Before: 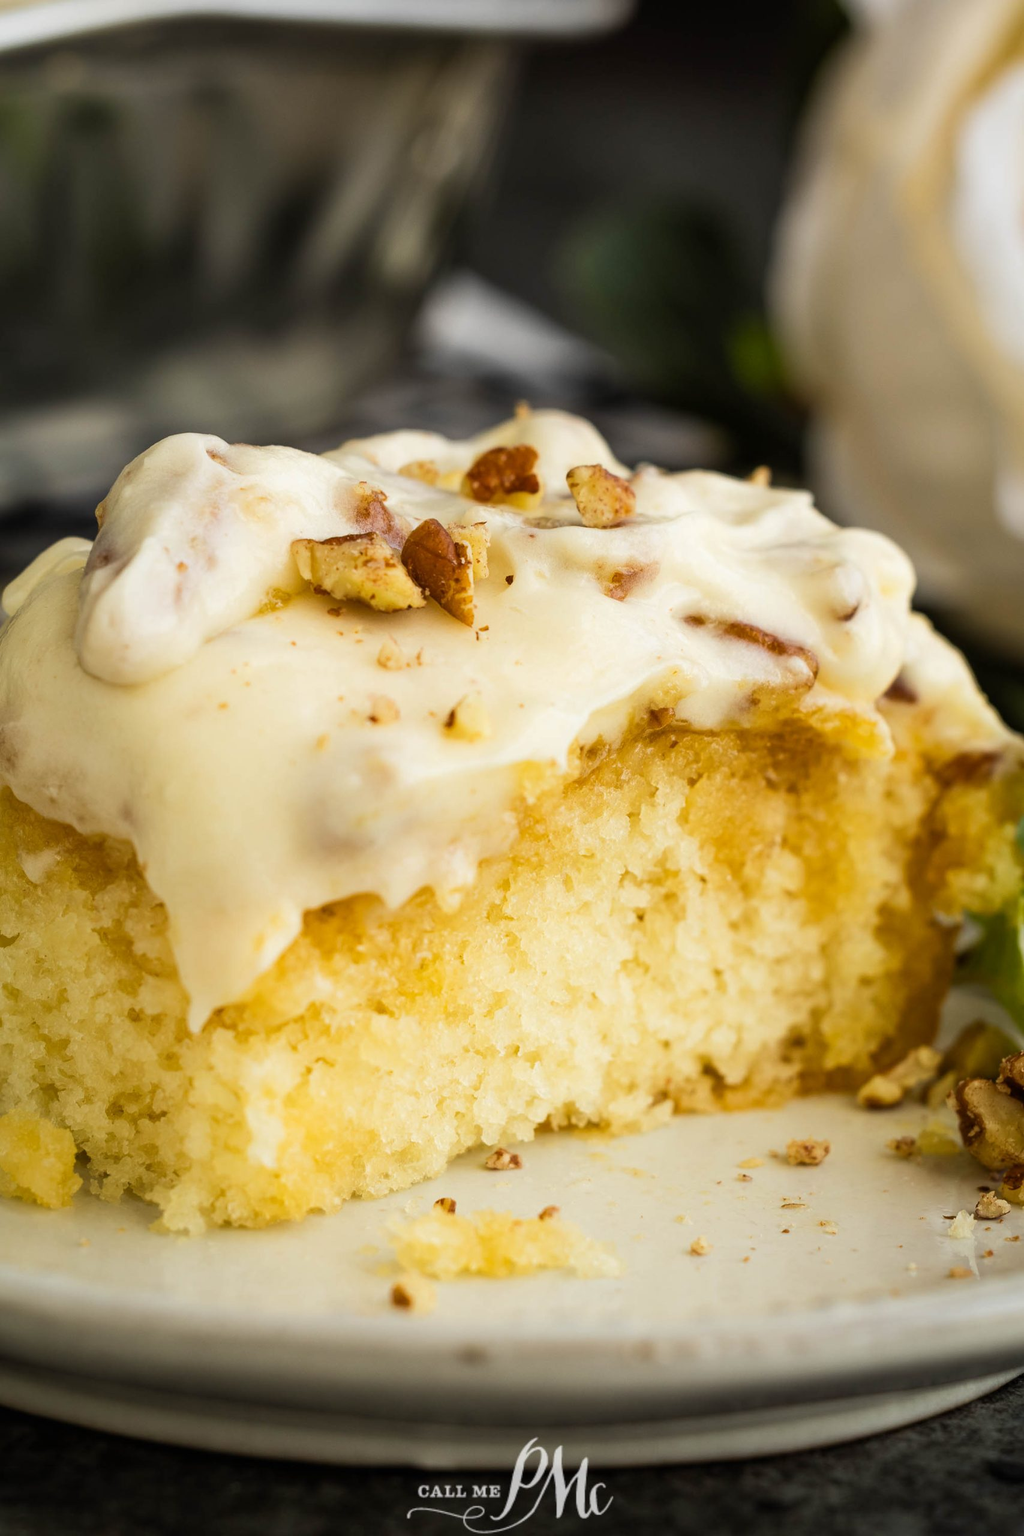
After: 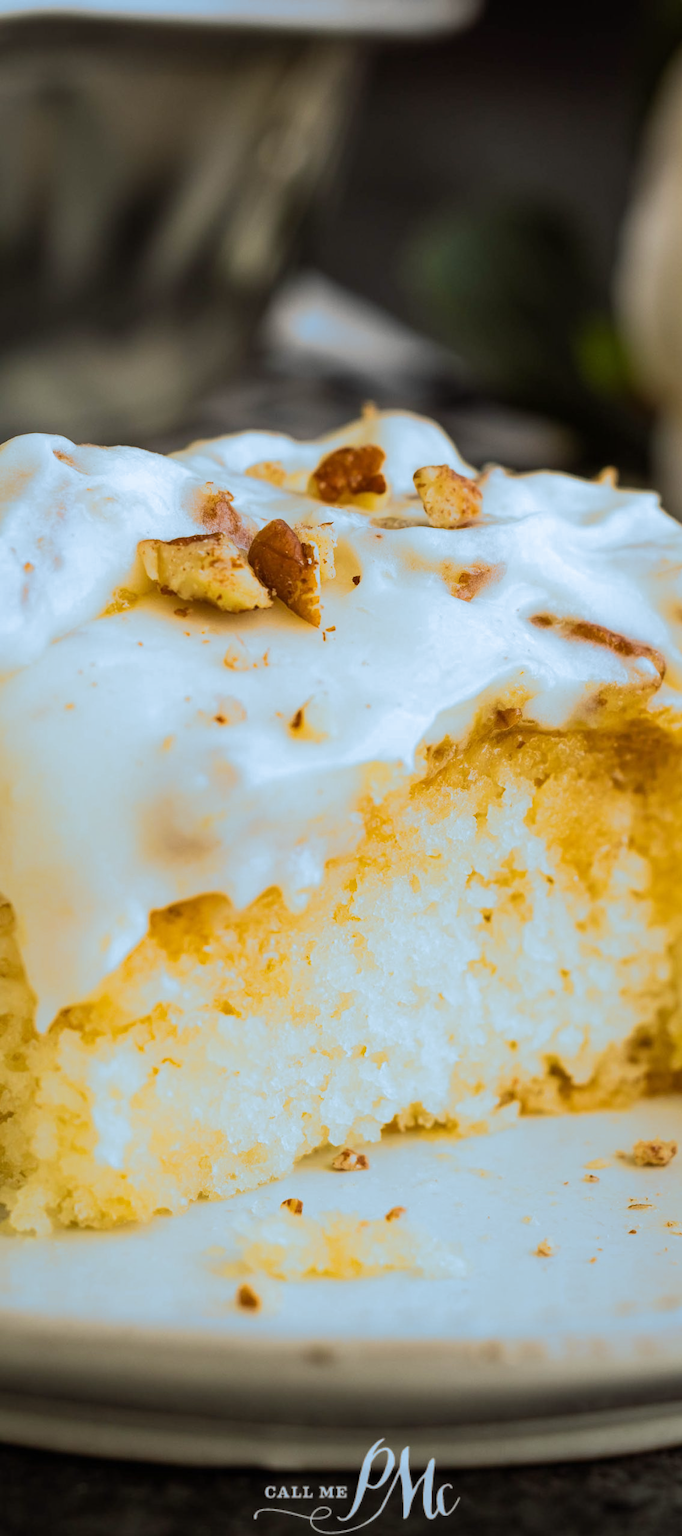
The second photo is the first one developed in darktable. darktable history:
crop and rotate: left 15.055%, right 18.278%
split-toning: shadows › hue 351.18°, shadows › saturation 0.86, highlights › hue 218.82°, highlights › saturation 0.73, balance -19.167
